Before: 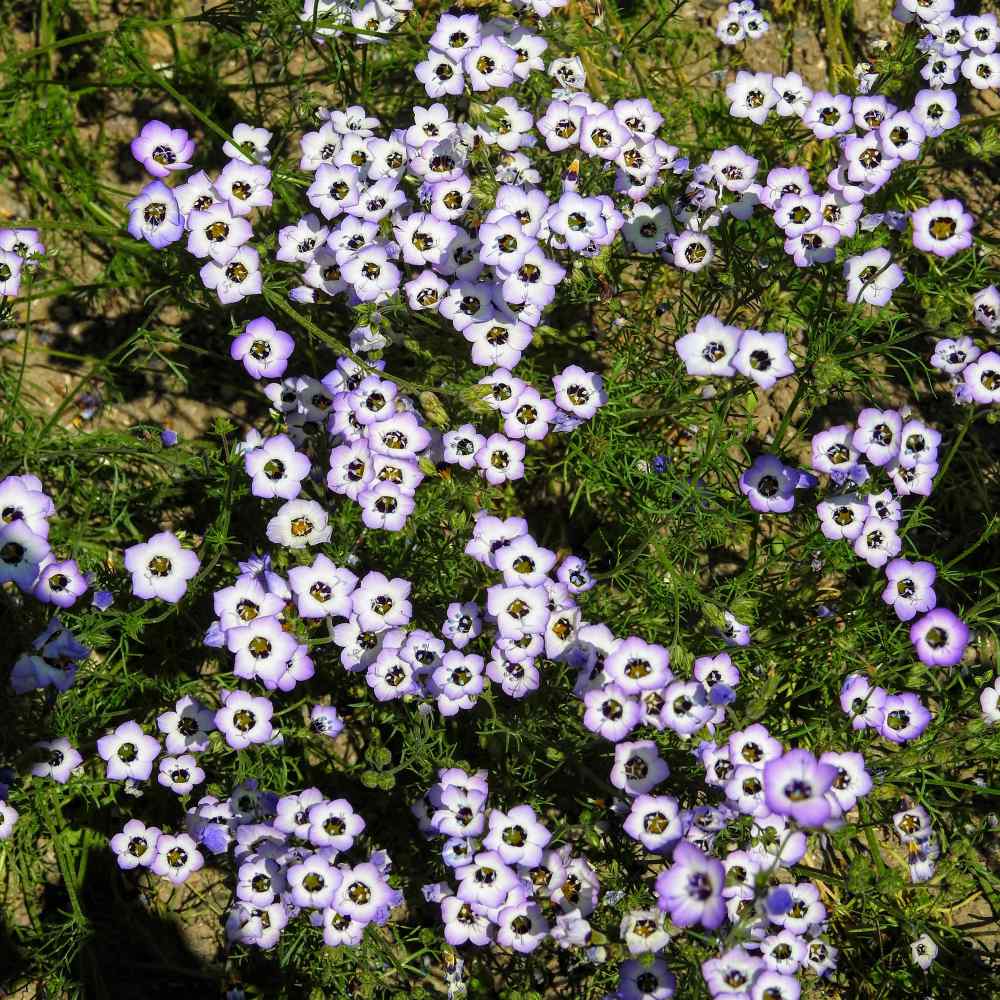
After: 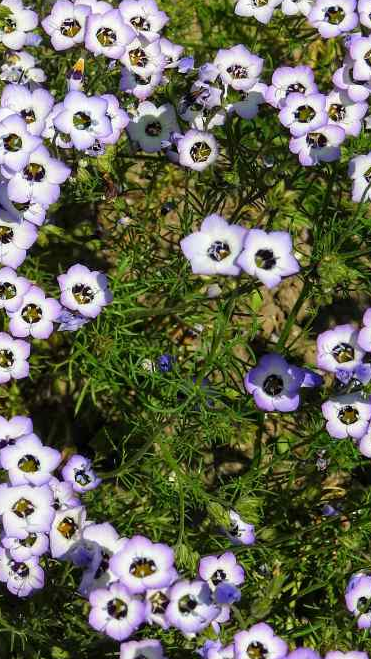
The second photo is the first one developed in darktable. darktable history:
crop and rotate: left 49.589%, top 10.116%, right 13.249%, bottom 23.897%
